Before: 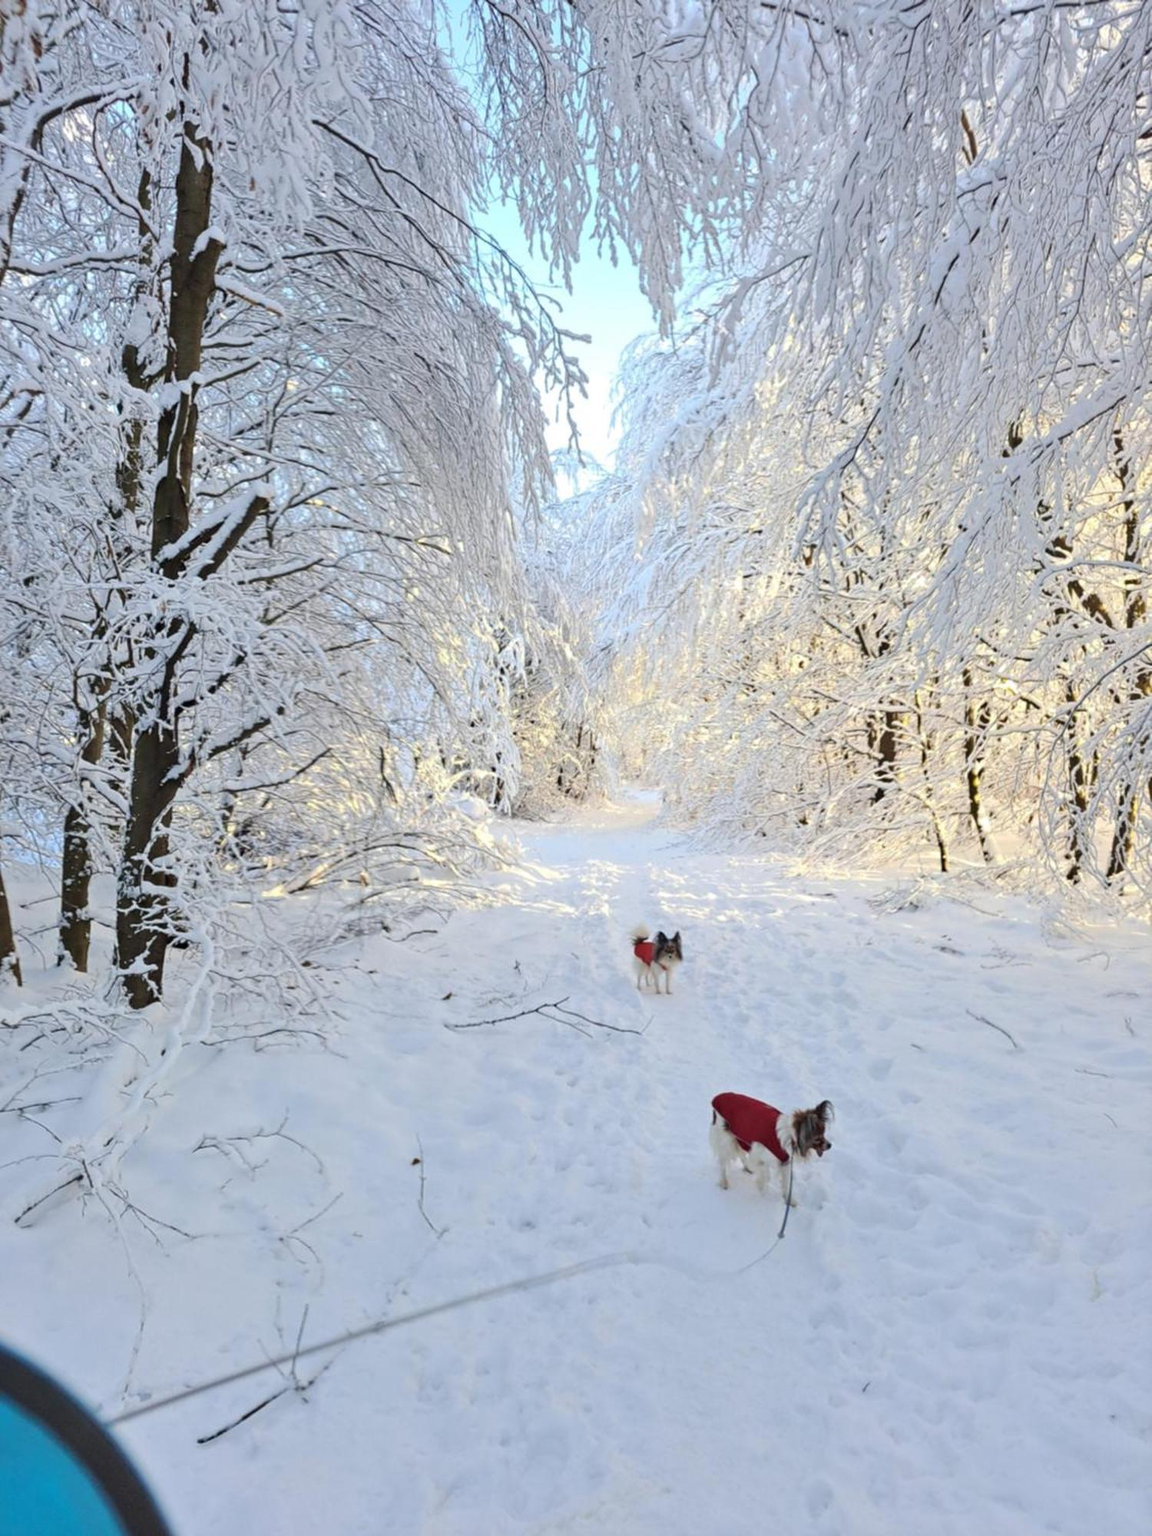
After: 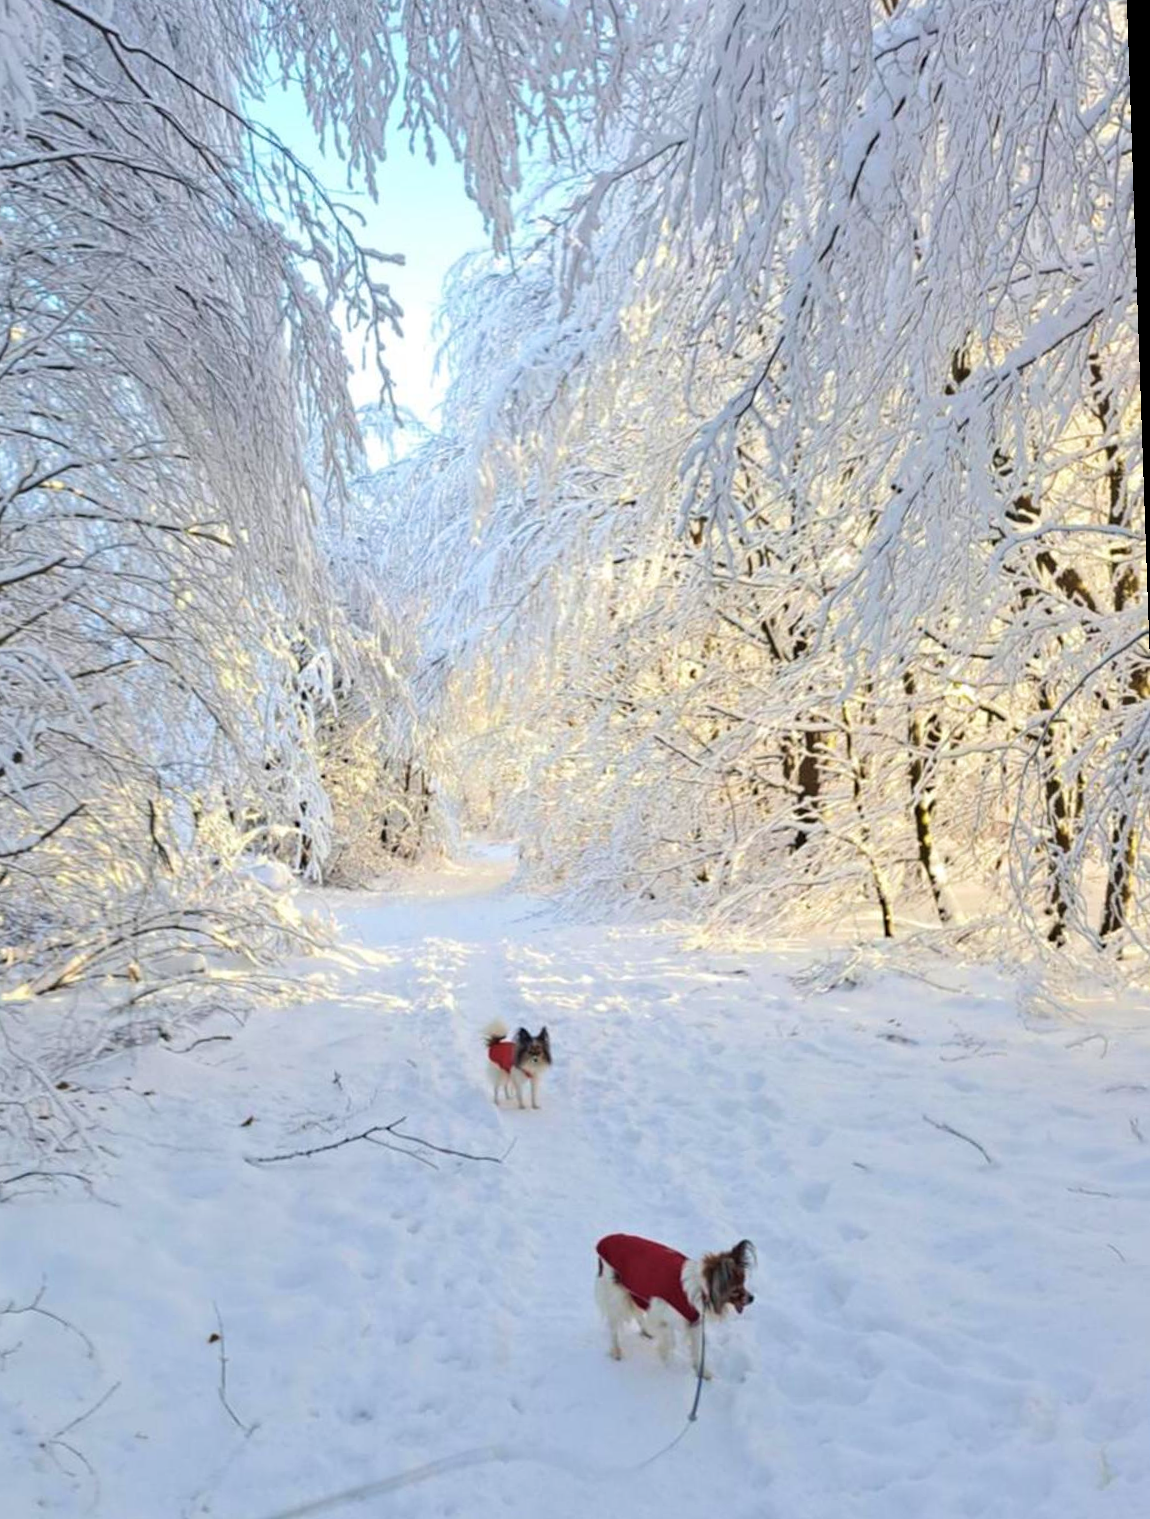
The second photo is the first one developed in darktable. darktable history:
velvia: on, module defaults
crop: left 23.095%, top 5.827%, bottom 11.854%
rotate and perspective: rotation -2°, crop left 0.022, crop right 0.978, crop top 0.049, crop bottom 0.951
